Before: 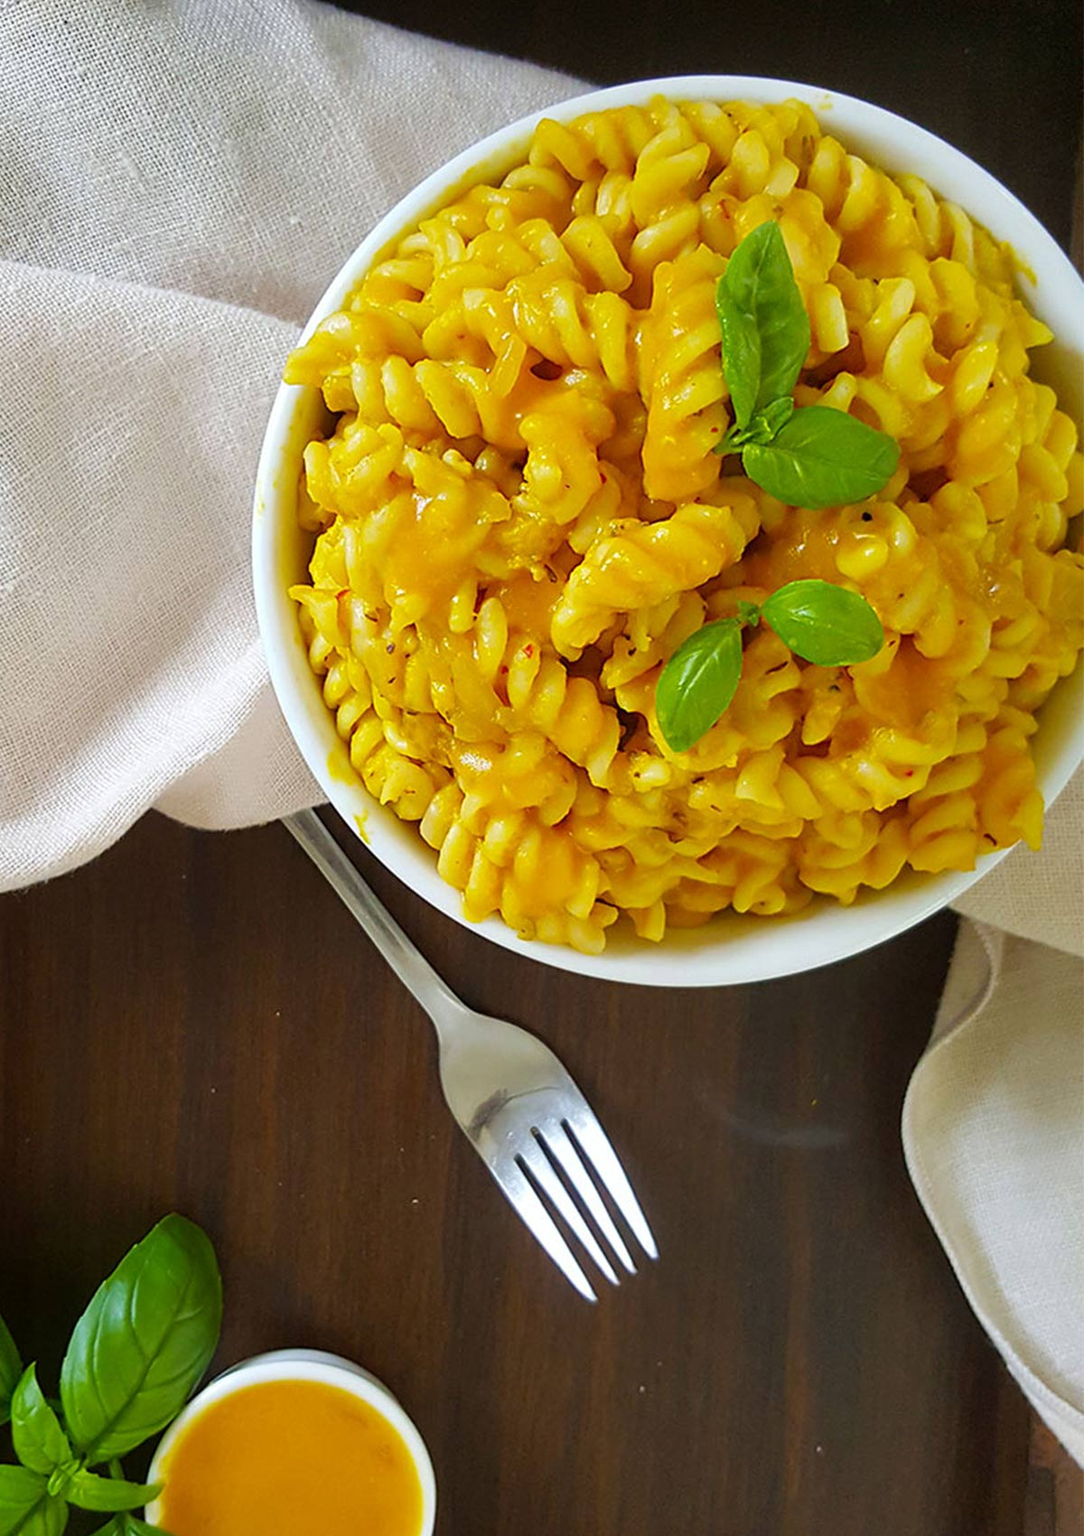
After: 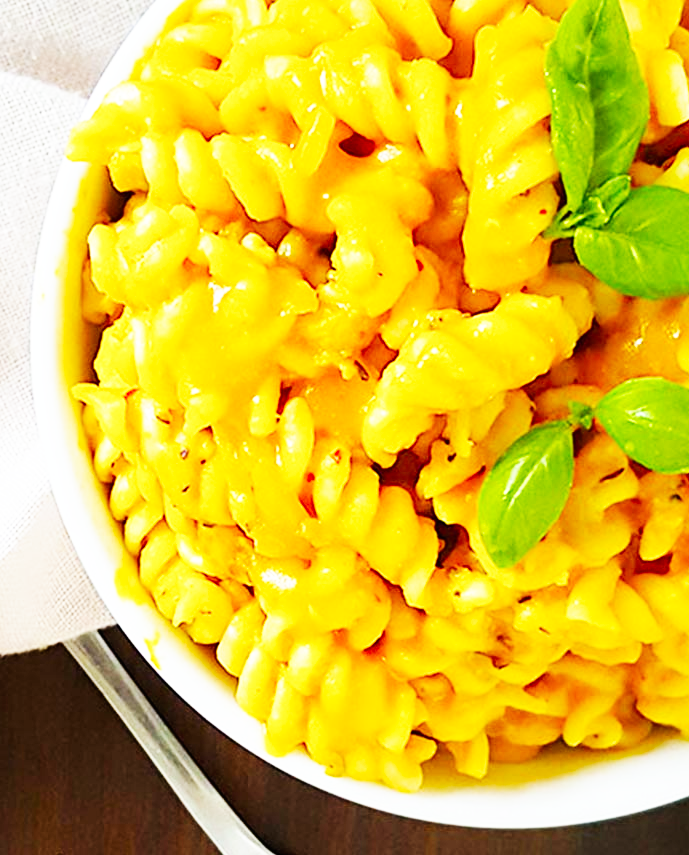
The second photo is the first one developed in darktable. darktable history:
crop: left 20.677%, top 15.585%, right 21.881%, bottom 34.103%
base curve: curves: ch0 [(0, 0) (0.007, 0.004) (0.027, 0.03) (0.046, 0.07) (0.207, 0.54) (0.442, 0.872) (0.673, 0.972) (1, 1)], preserve colors none
